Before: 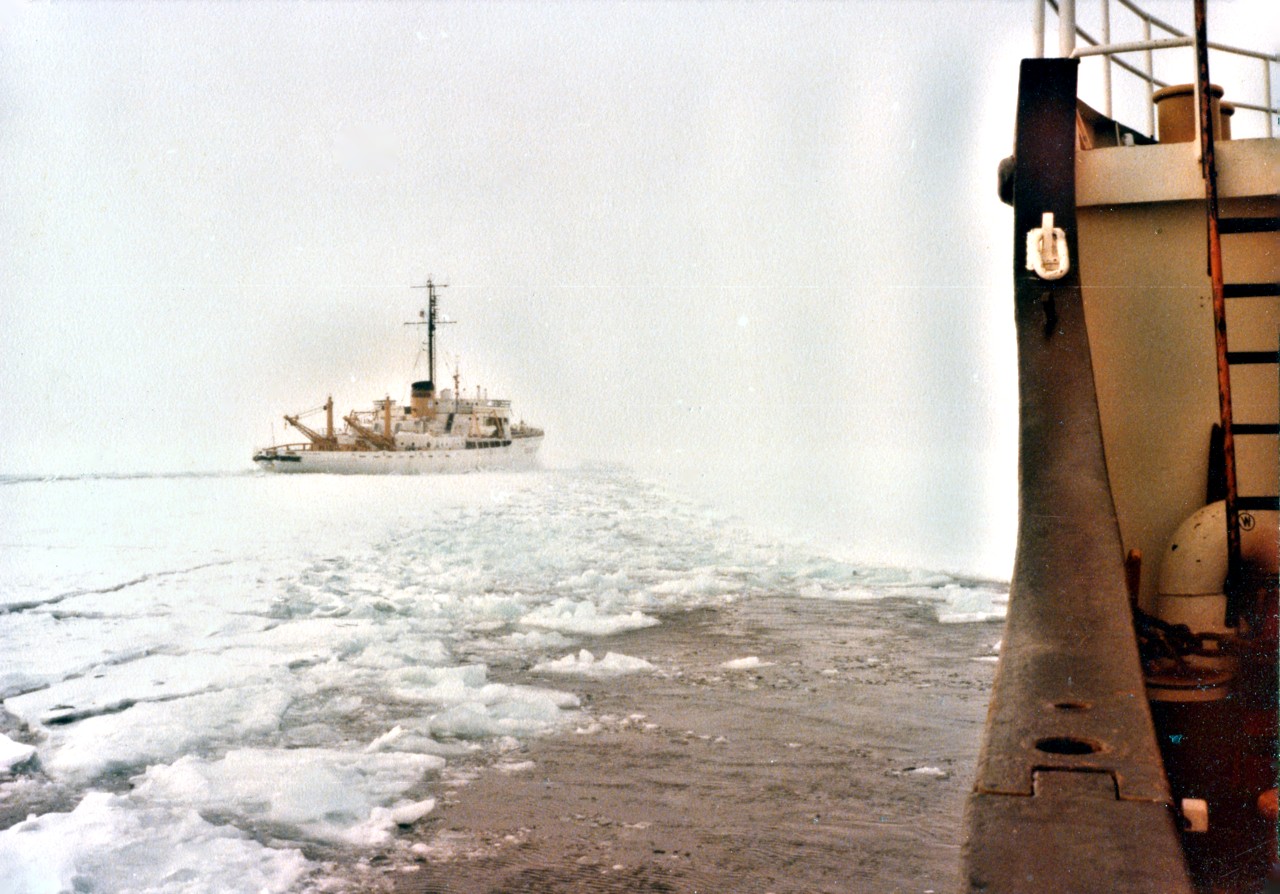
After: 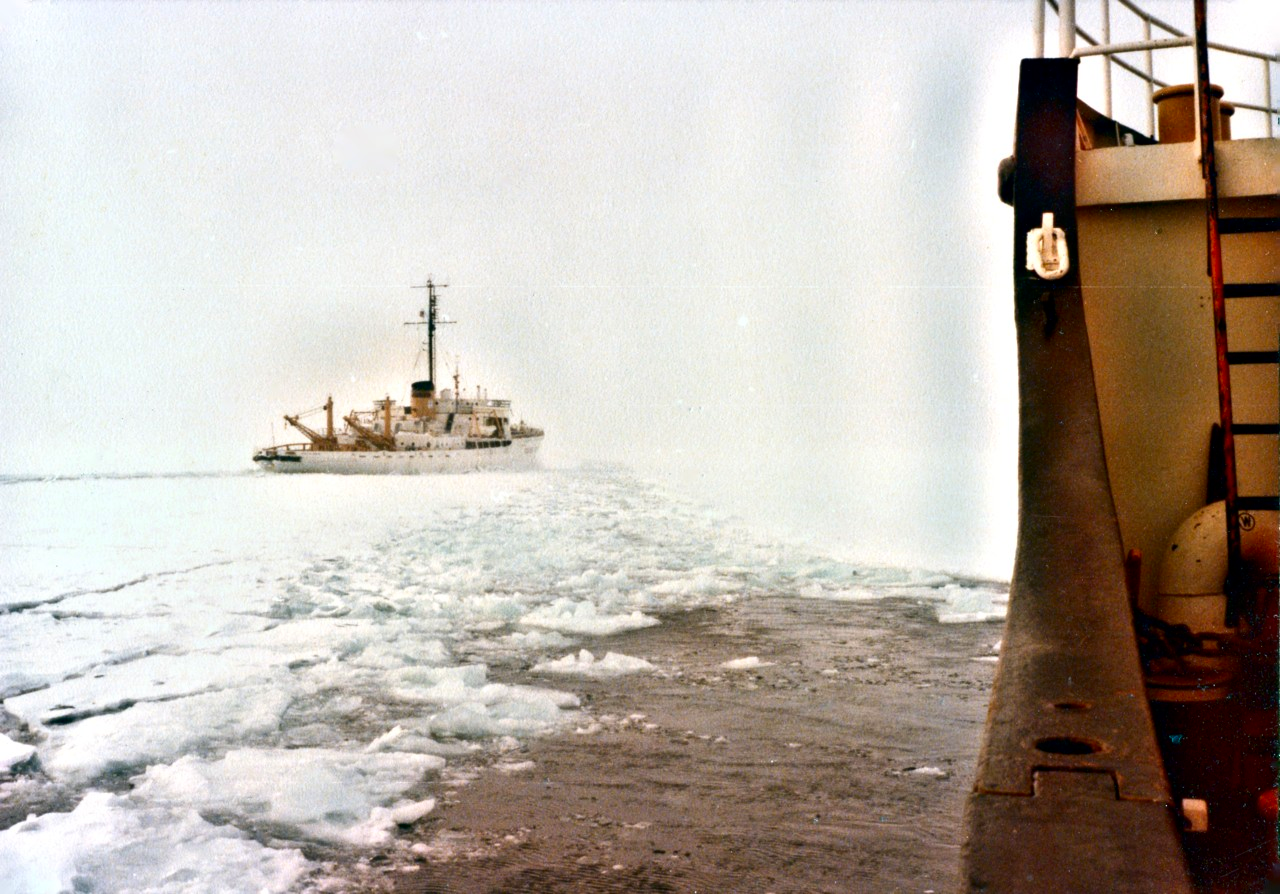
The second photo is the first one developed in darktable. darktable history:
contrast brightness saturation: contrast 0.117, brightness -0.123, saturation 0.198
